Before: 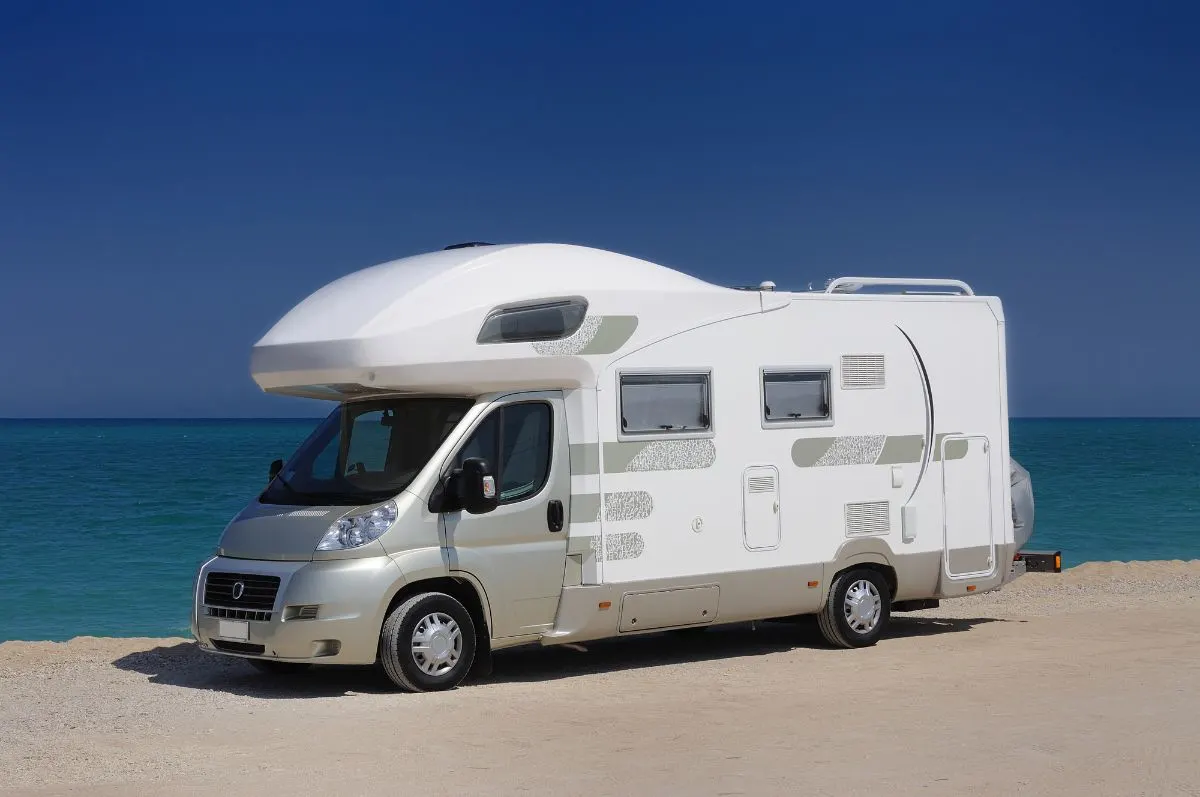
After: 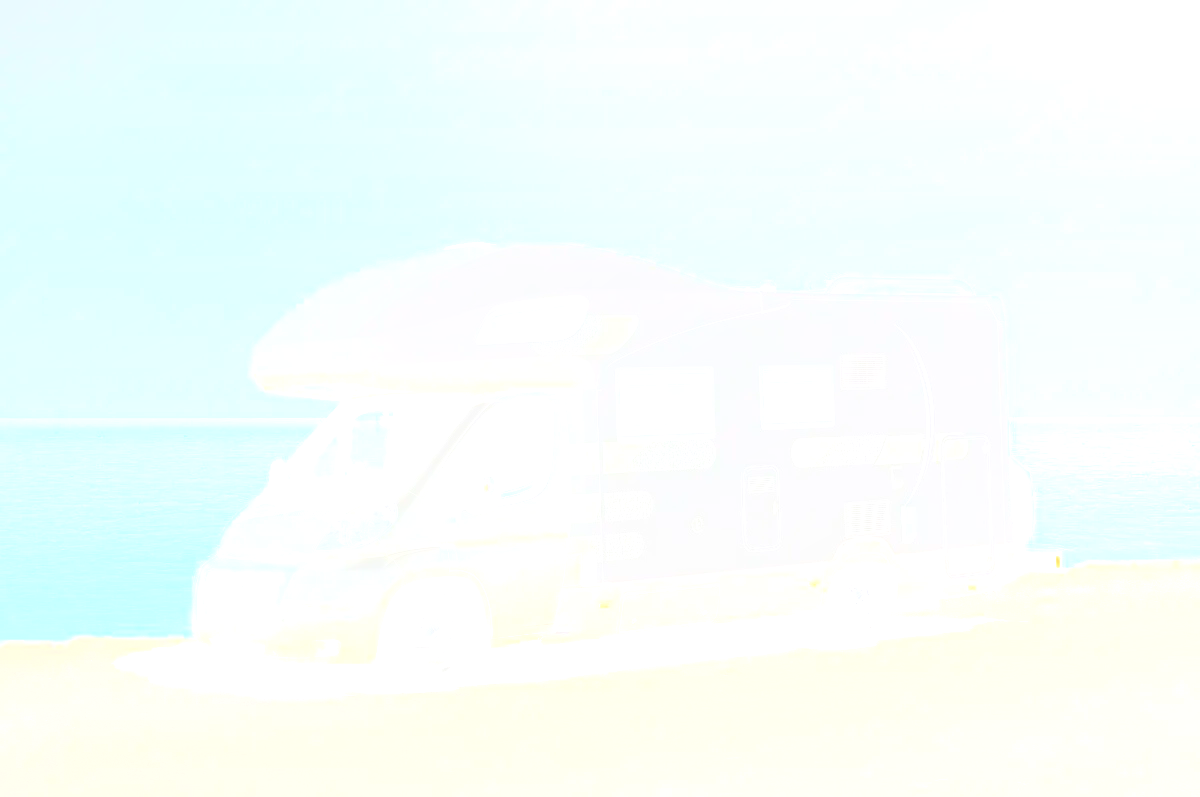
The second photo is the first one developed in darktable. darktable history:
exposure: black level correction 0, exposure 0.7 EV, compensate exposure bias true, compensate highlight preservation false
rgb curve: curves: ch0 [(0, 0) (0.284, 0.292) (0.505, 0.644) (1, 1)], compensate middle gray true
bloom: size 85%, threshold 5%, strength 85%
